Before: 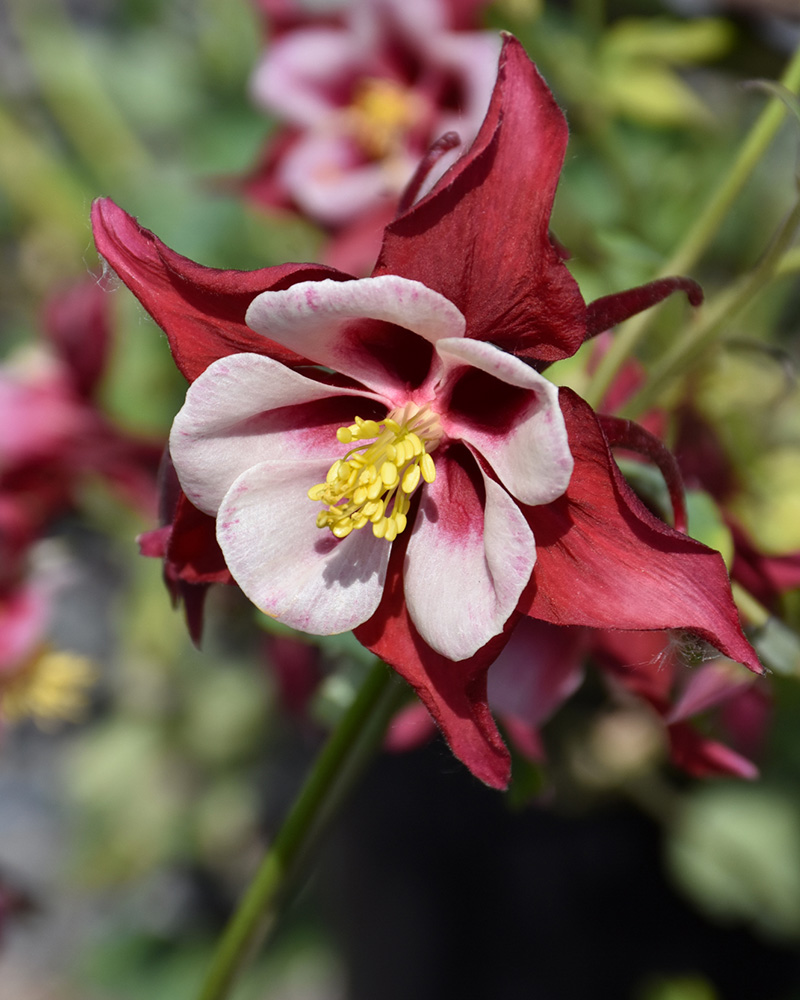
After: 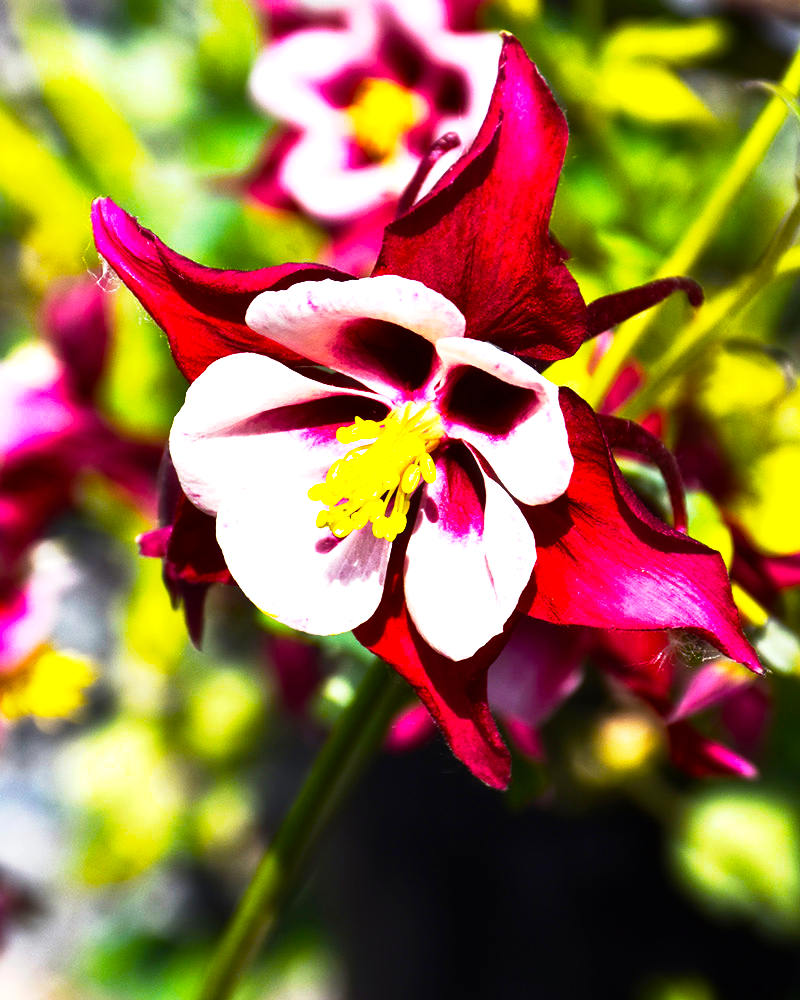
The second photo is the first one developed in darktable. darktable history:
haze removal: strength -0.05
base curve: curves: ch0 [(0, 0) (0.088, 0.125) (0.176, 0.251) (0.354, 0.501) (0.613, 0.749) (1, 0.877)], preserve colors none
color balance rgb: linear chroma grading › shadows -30%, linear chroma grading › global chroma 35%, perceptual saturation grading › global saturation 75%, perceptual saturation grading › shadows -30%, perceptual brilliance grading › highlights 75%, perceptual brilliance grading › shadows -30%, global vibrance 35%
tone equalizer: -8 EV -0.417 EV, -7 EV -0.389 EV, -6 EV -0.333 EV, -5 EV -0.222 EV, -3 EV 0.222 EV, -2 EV 0.333 EV, -1 EV 0.389 EV, +0 EV 0.417 EV, edges refinement/feathering 500, mask exposure compensation -1.57 EV, preserve details no
